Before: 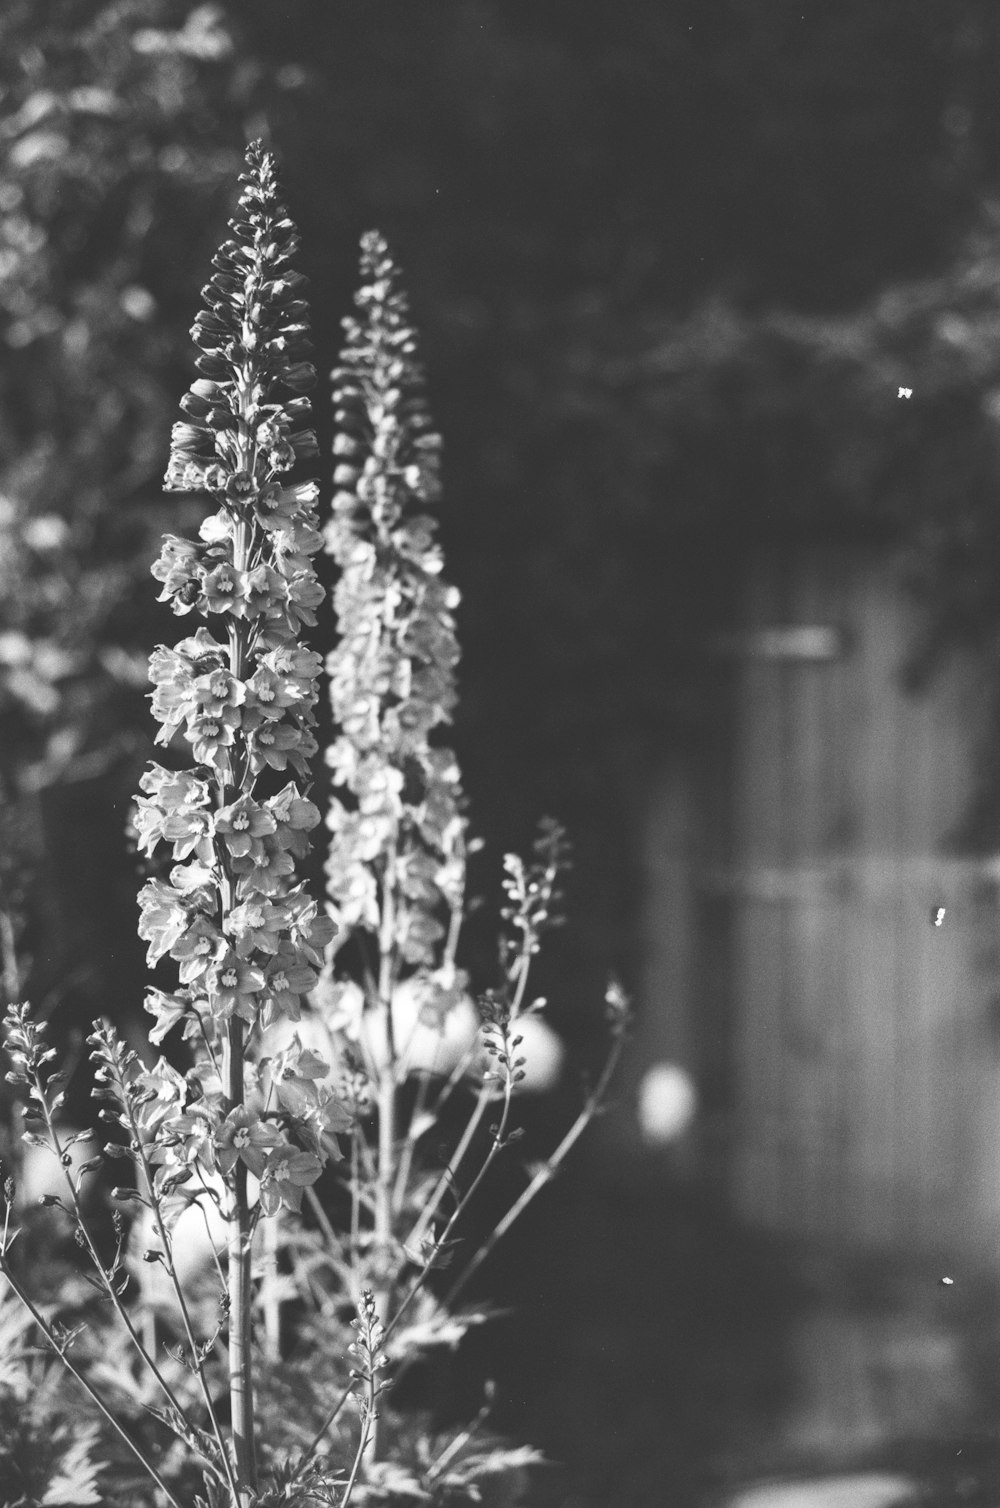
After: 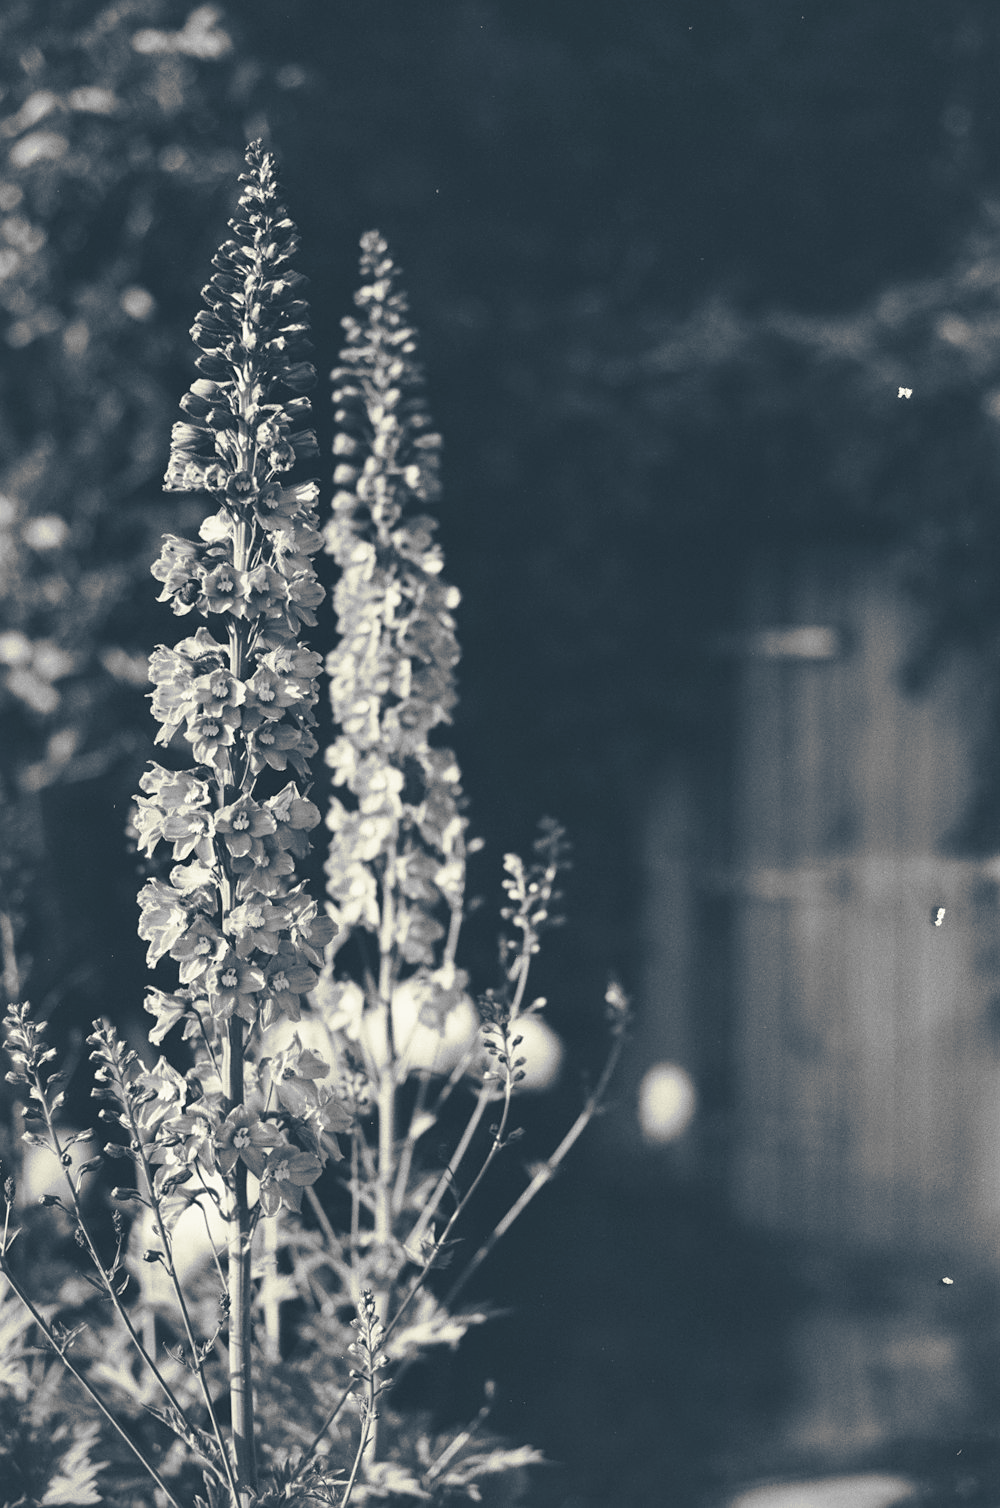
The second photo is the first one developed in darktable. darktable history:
shadows and highlights: shadows 25, white point adjustment -3, highlights -30
split-toning: shadows › hue 216°, shadows › saturation 1, highlights › hue 57.6°, balance -33.4
sharpen: amount 0.2
